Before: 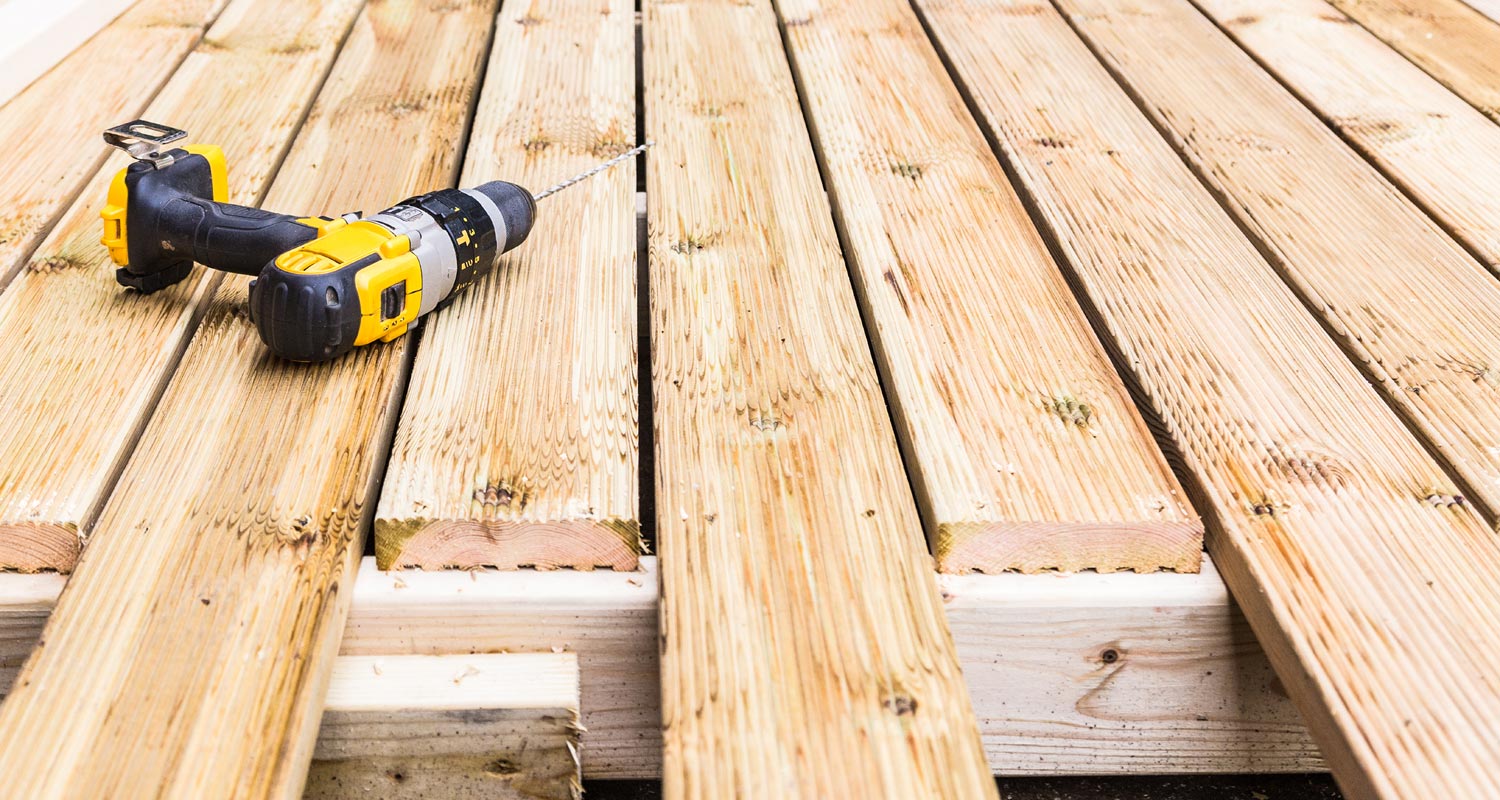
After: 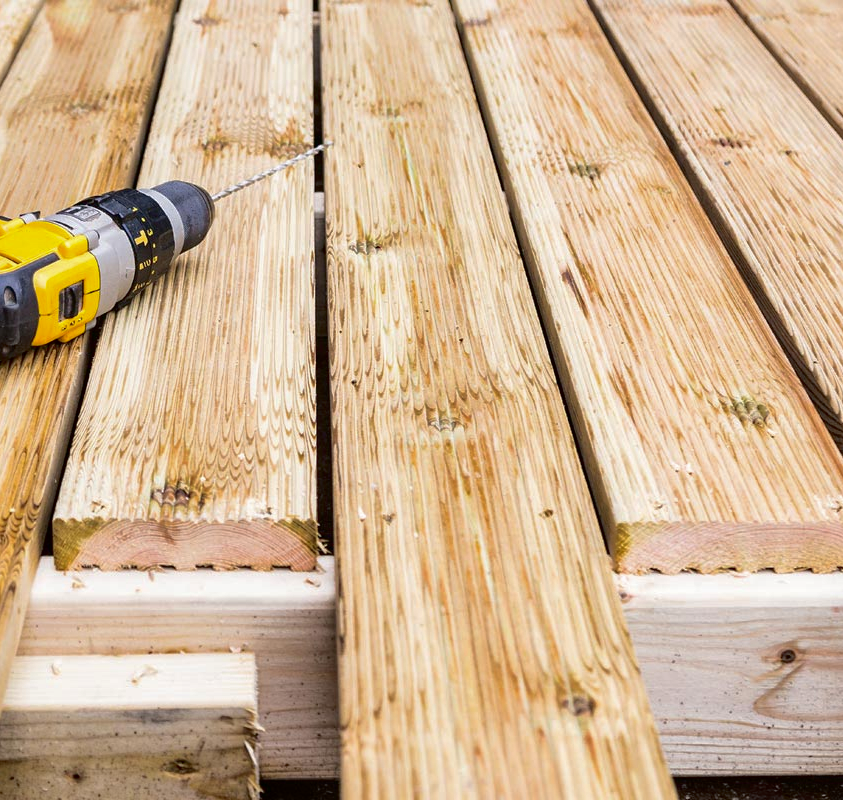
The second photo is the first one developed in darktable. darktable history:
shadows and highlights: on, module defaults
fill light: exposure -2 EV, width 8.6
crop: left 21.496%, right 22.254%
